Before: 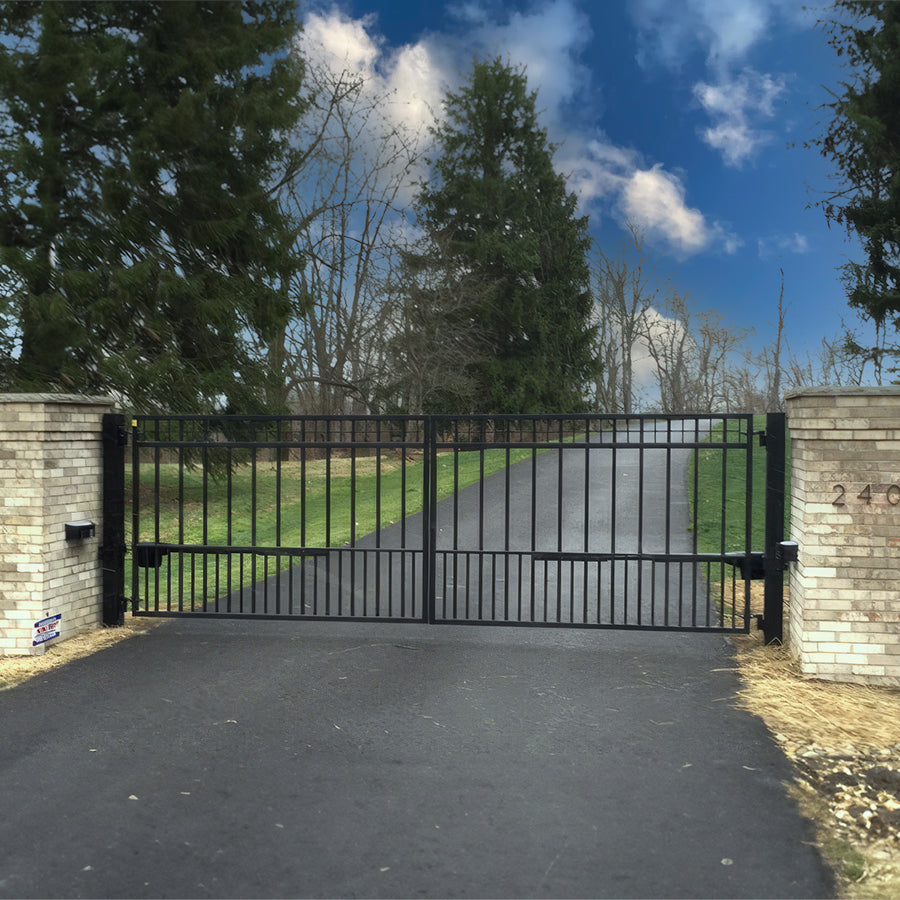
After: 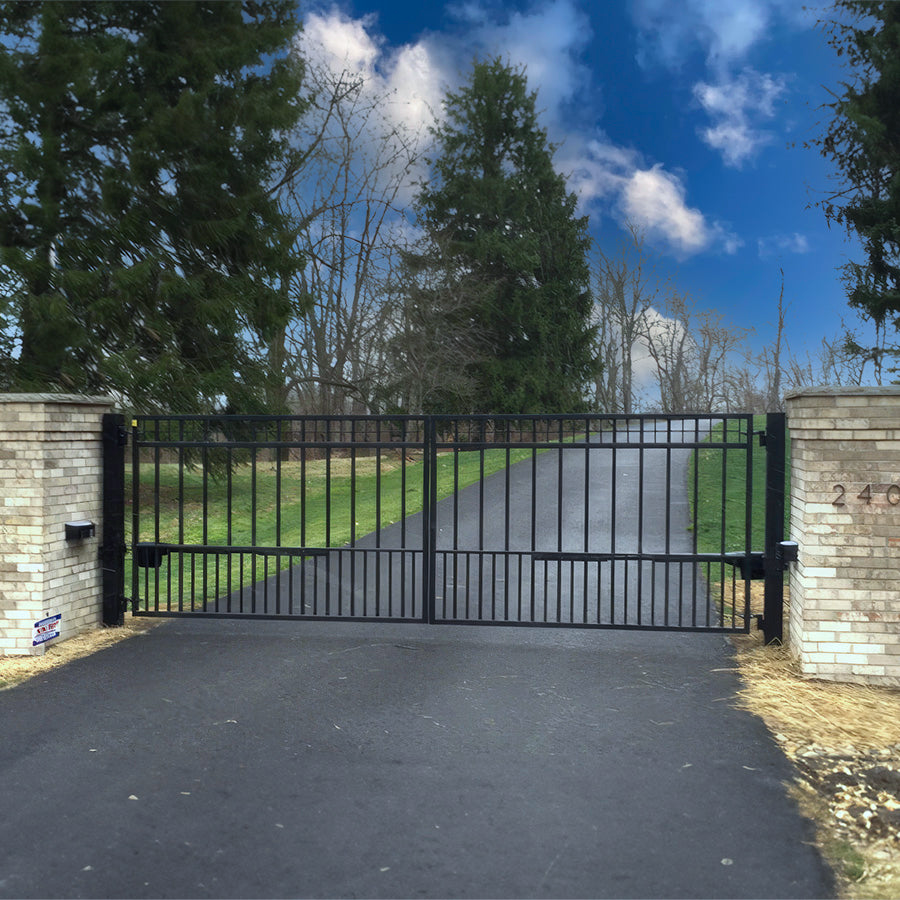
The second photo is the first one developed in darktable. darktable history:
color calibration: output colorfulness [0, 0.315, 0, 0], illuminant as shot in camera, x 0.358, y 0.373, temperature 4628.91 K
